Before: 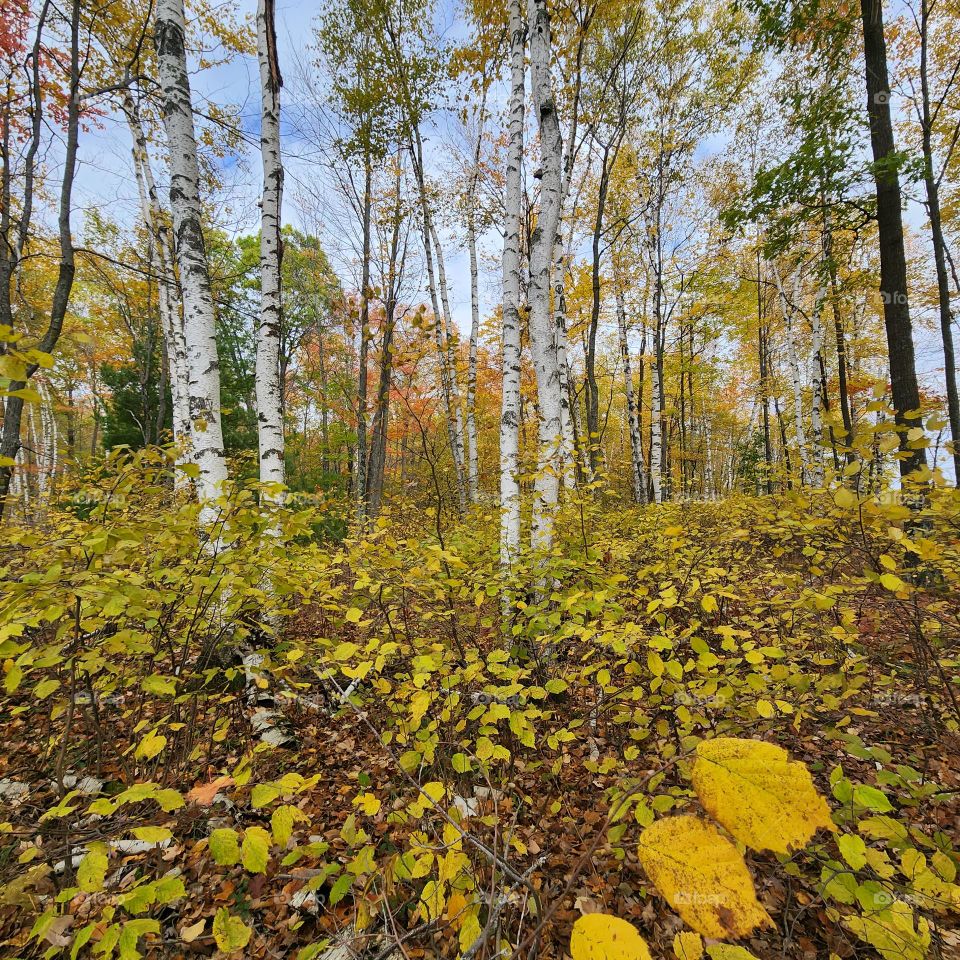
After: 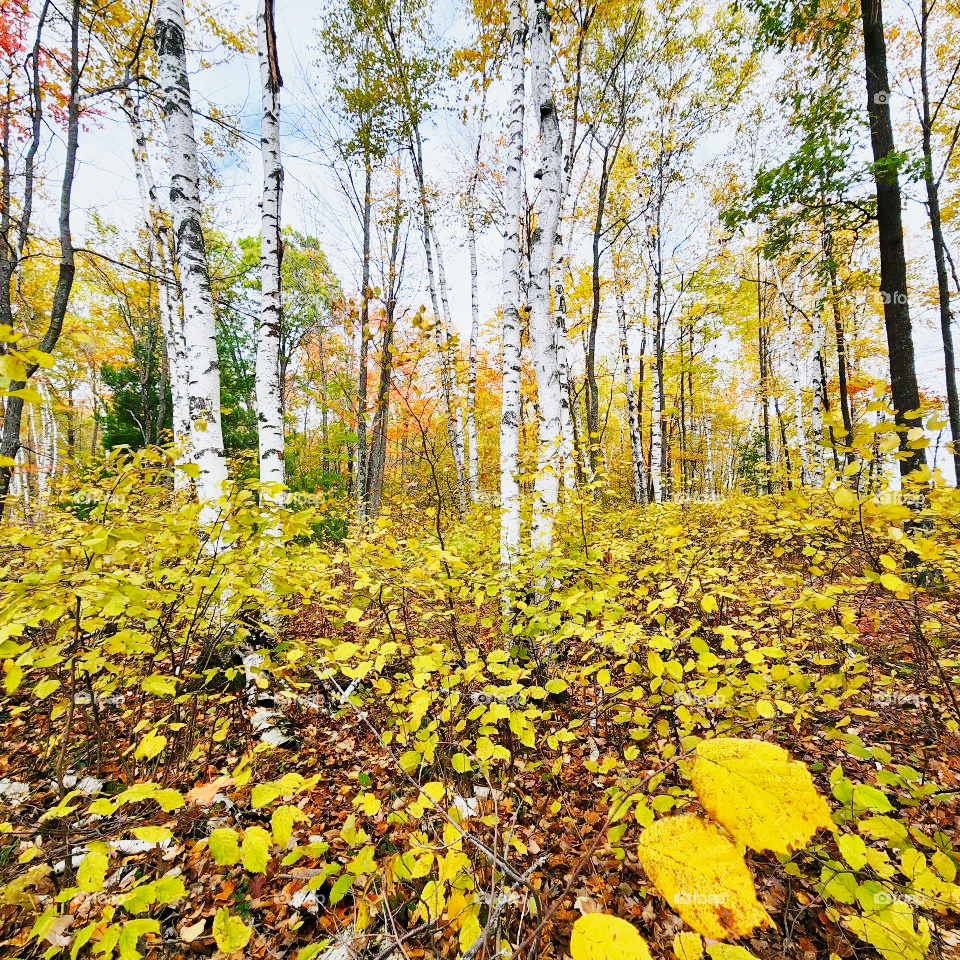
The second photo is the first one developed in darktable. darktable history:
base curve: curves: ch0 [(0, 0) (0.007, 0.004) (0.027, 0.03) (0.046, 0.07) (0.207, 0.54) (0.442, 0.872) (0.673, 0.972) (1, 1)], preserve colors none
shadows and highlights: shadows 25.73, white point adjustment -2.99, highlights -30.12
color calibration: gray › normalize channels true, illuminant as shot in camera, x 0.358, y 0.373, temperature 4628.91 K, gamut compression 0.024
